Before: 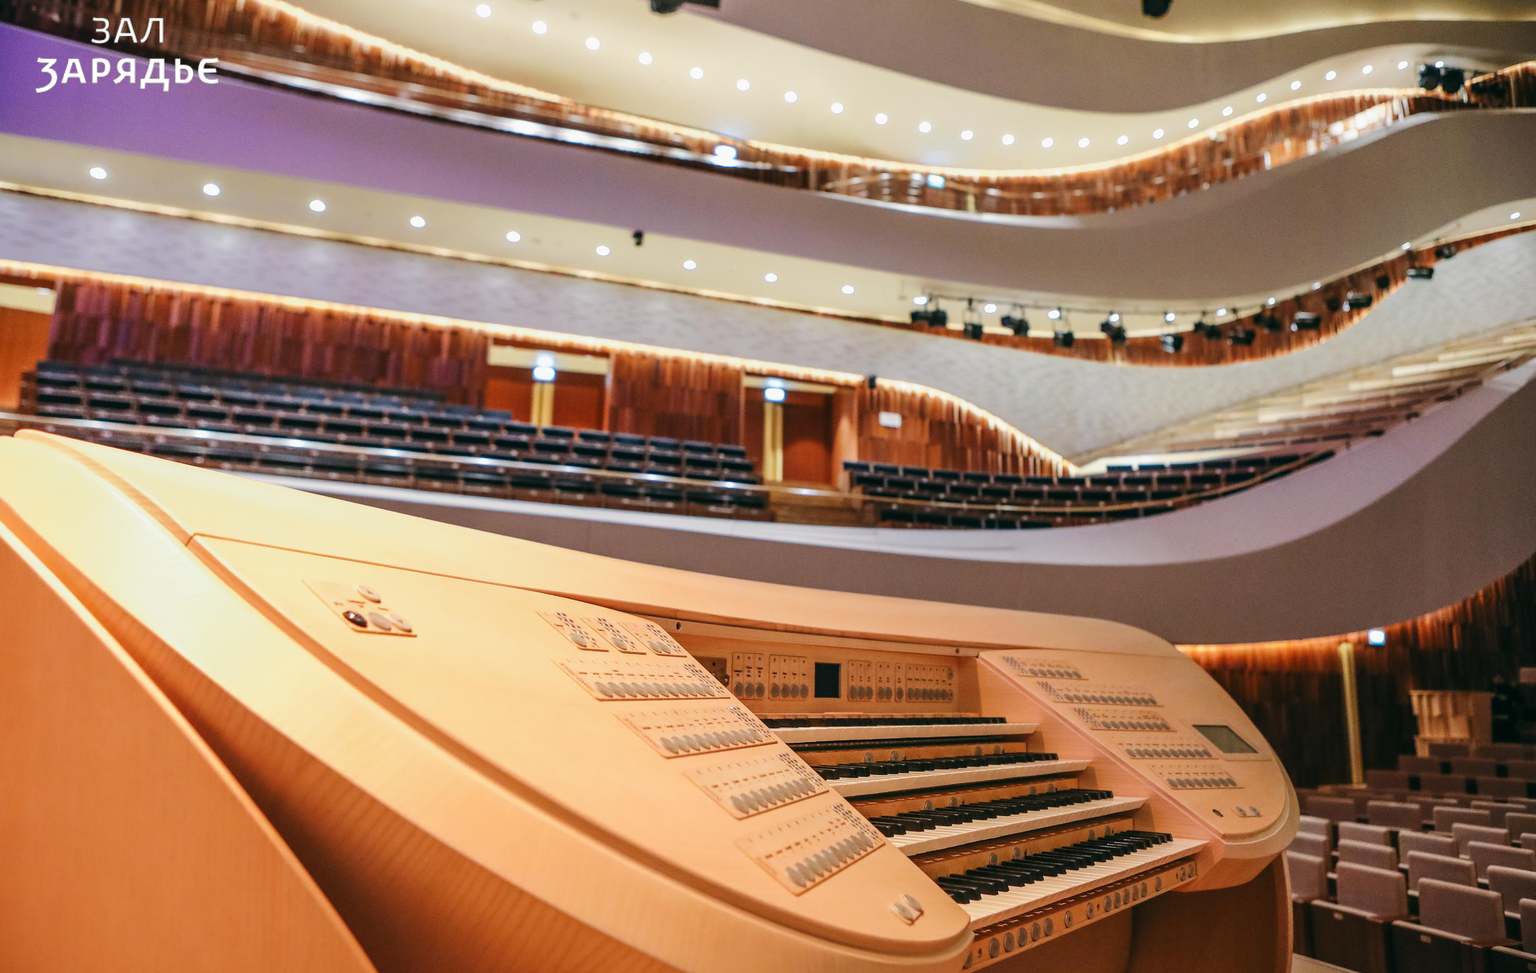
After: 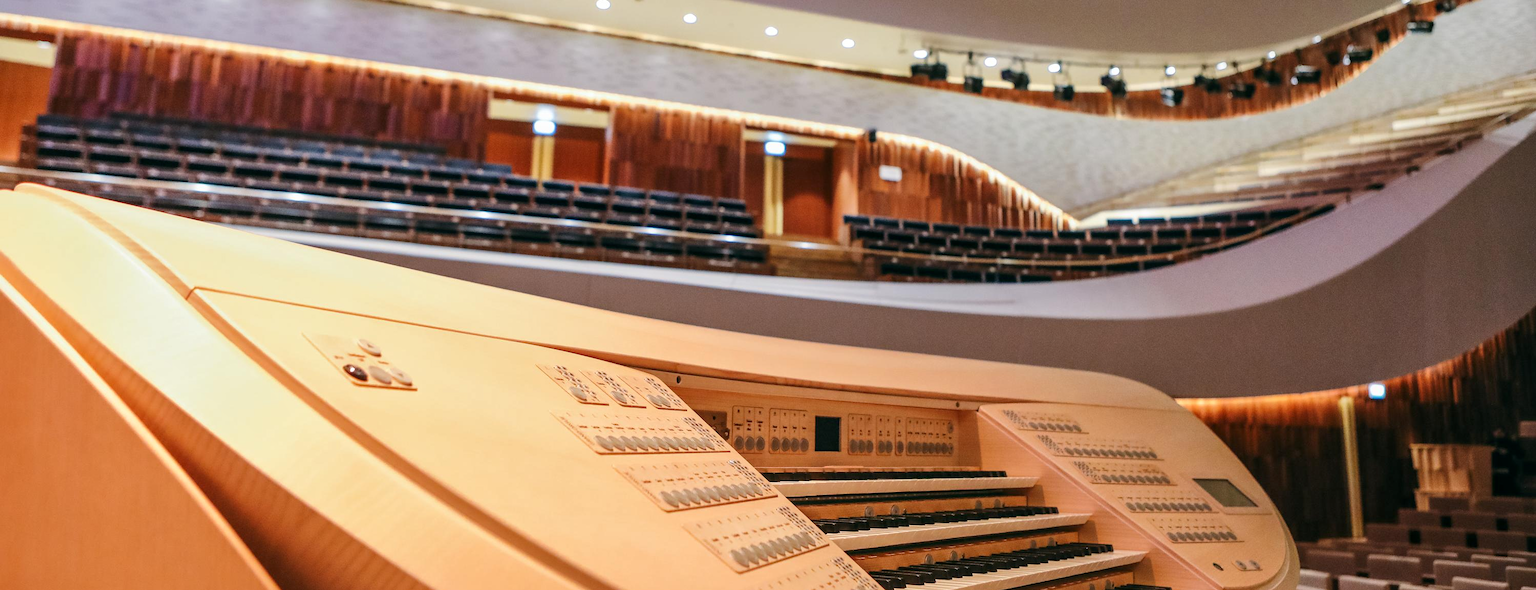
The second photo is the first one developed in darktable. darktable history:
crop and rotate: top 25.357%, bottom 13.942%
local contrast: mode bilateral grid, contrast 20, coarseness 50, detail 120%, midtone range 0.2
